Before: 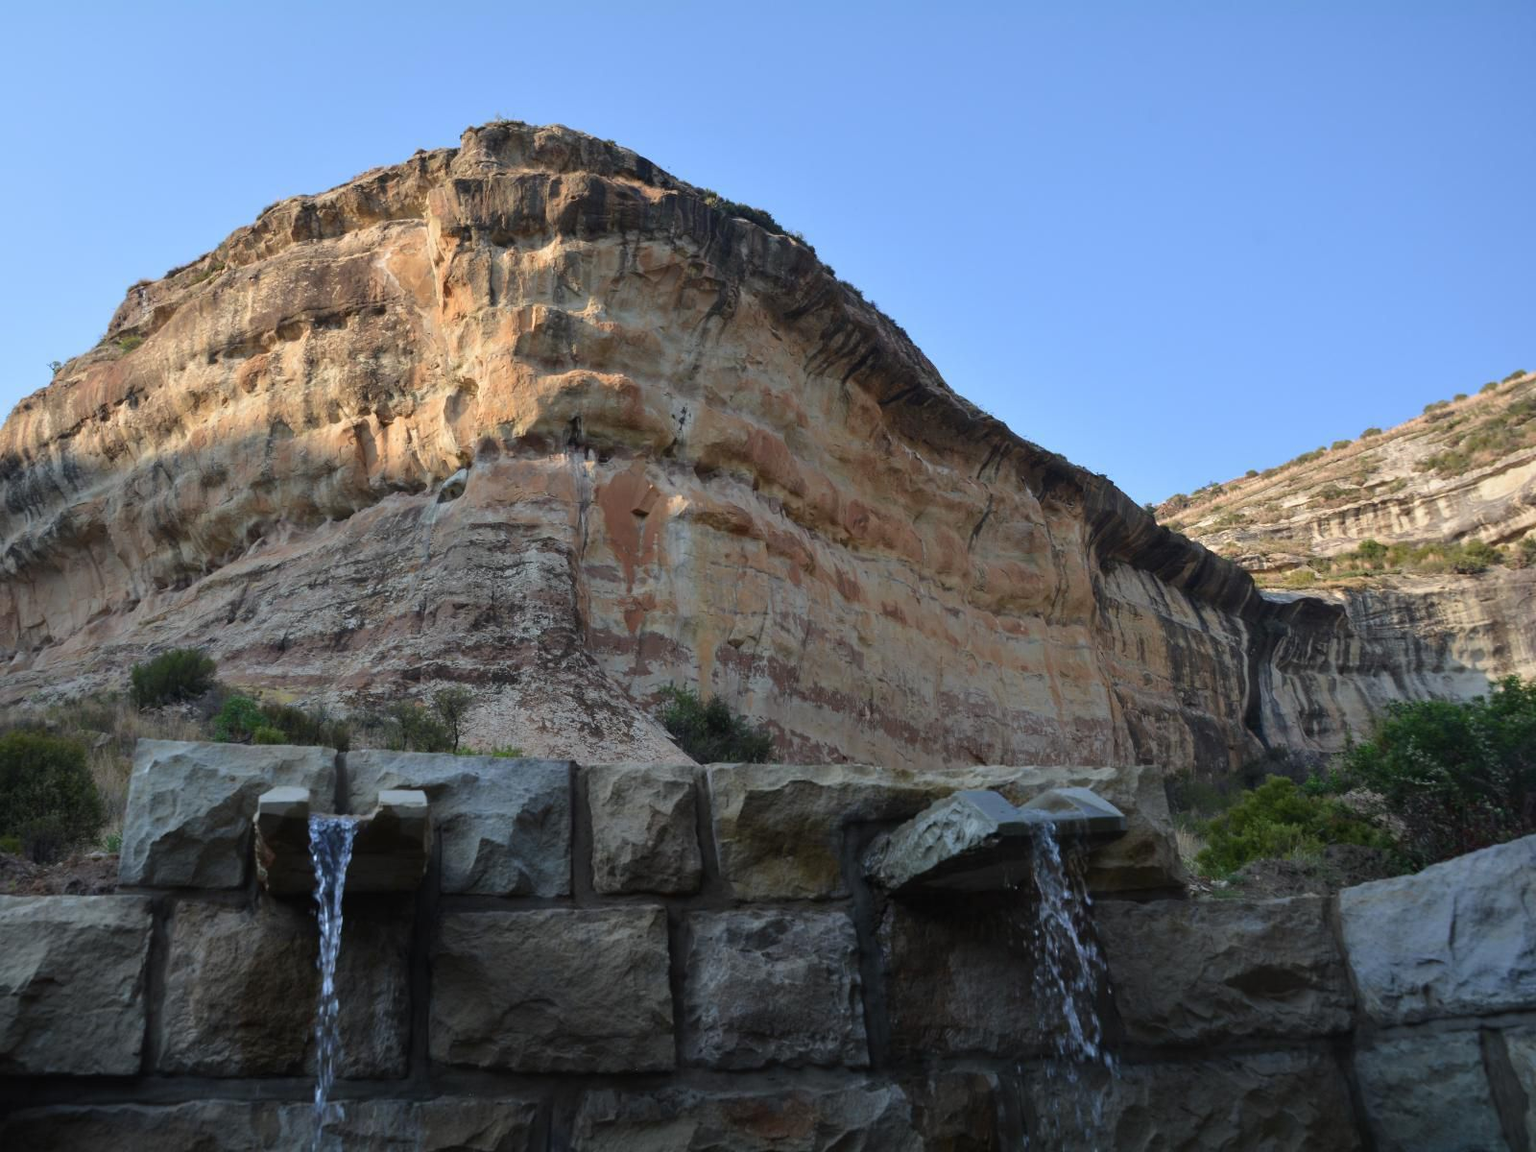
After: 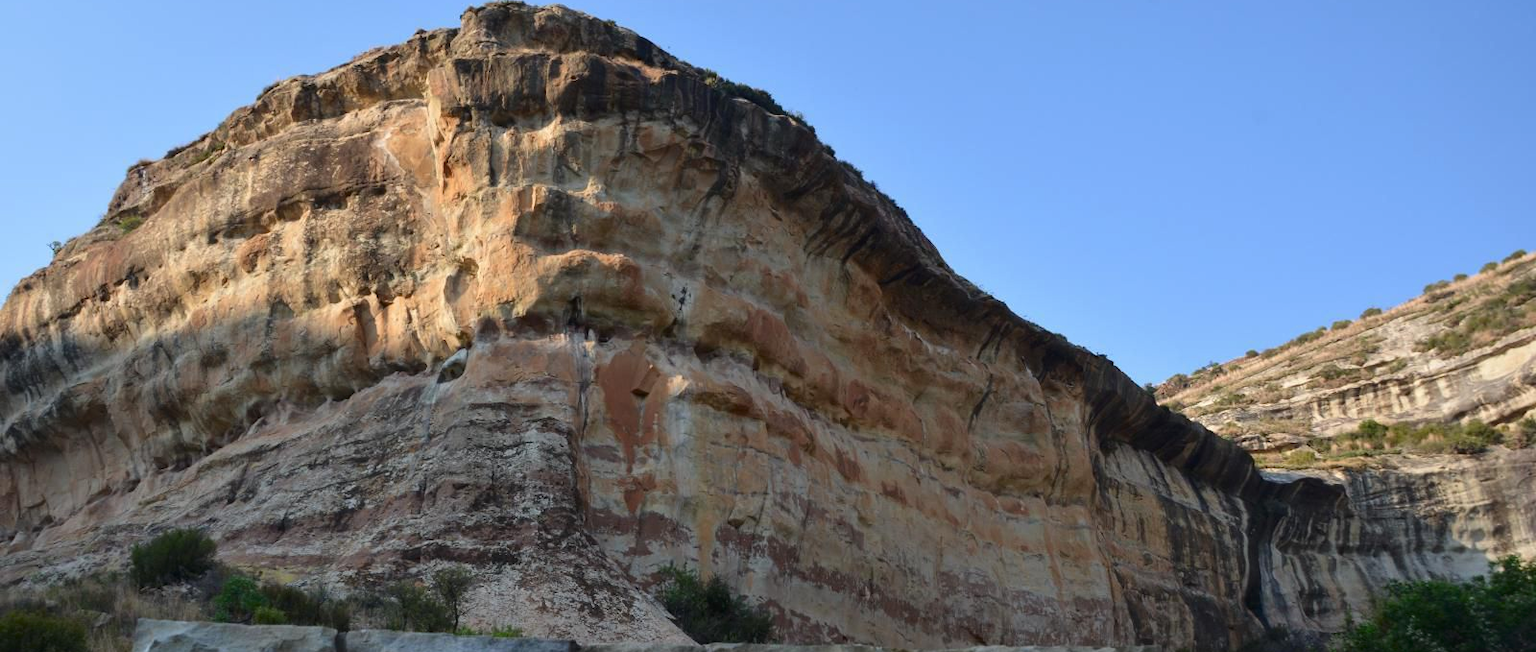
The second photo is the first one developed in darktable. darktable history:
crop and rotate: top 10.444%, bottom 32.837%
base curve: curves: ch0 [(0, 0) (0.74, 0.67) (1, 1)]
contrast brightness saturation: contrast 0.152, brightness -0.014, saturation 0.099
